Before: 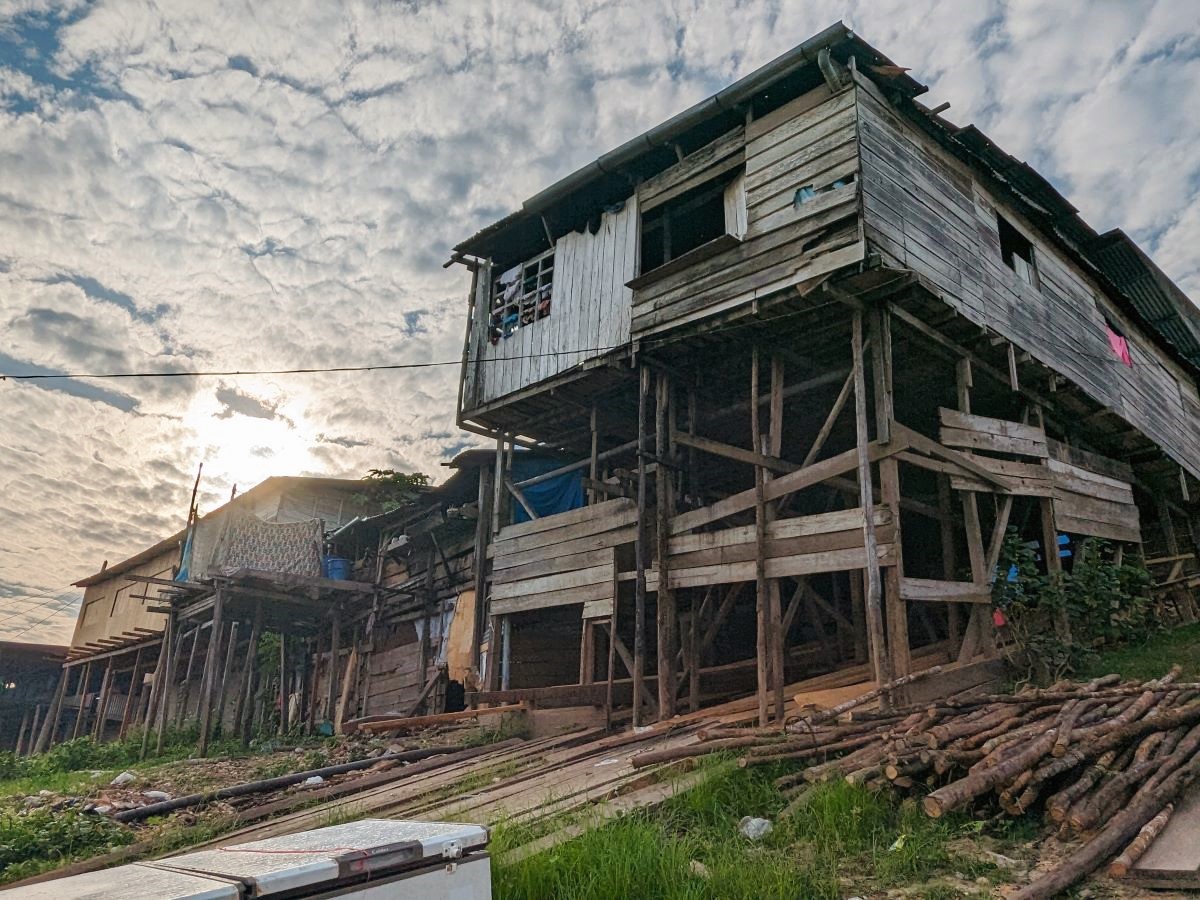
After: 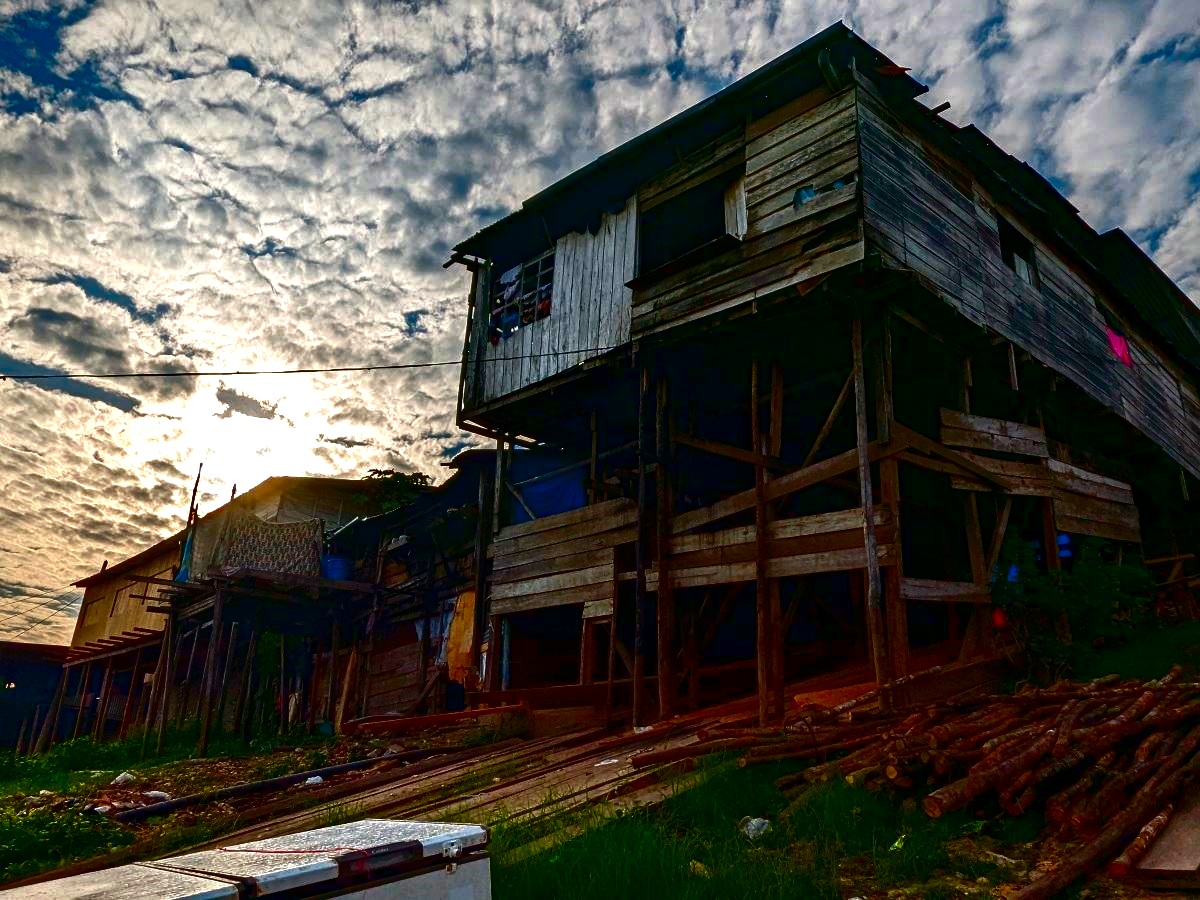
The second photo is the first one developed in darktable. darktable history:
exposure: black level correction 0.001, exposure 0.5 EV, compensate exposure bias true, compensate highlight preservation false
contrast brightness saturation: brightness -1, saturation 1
